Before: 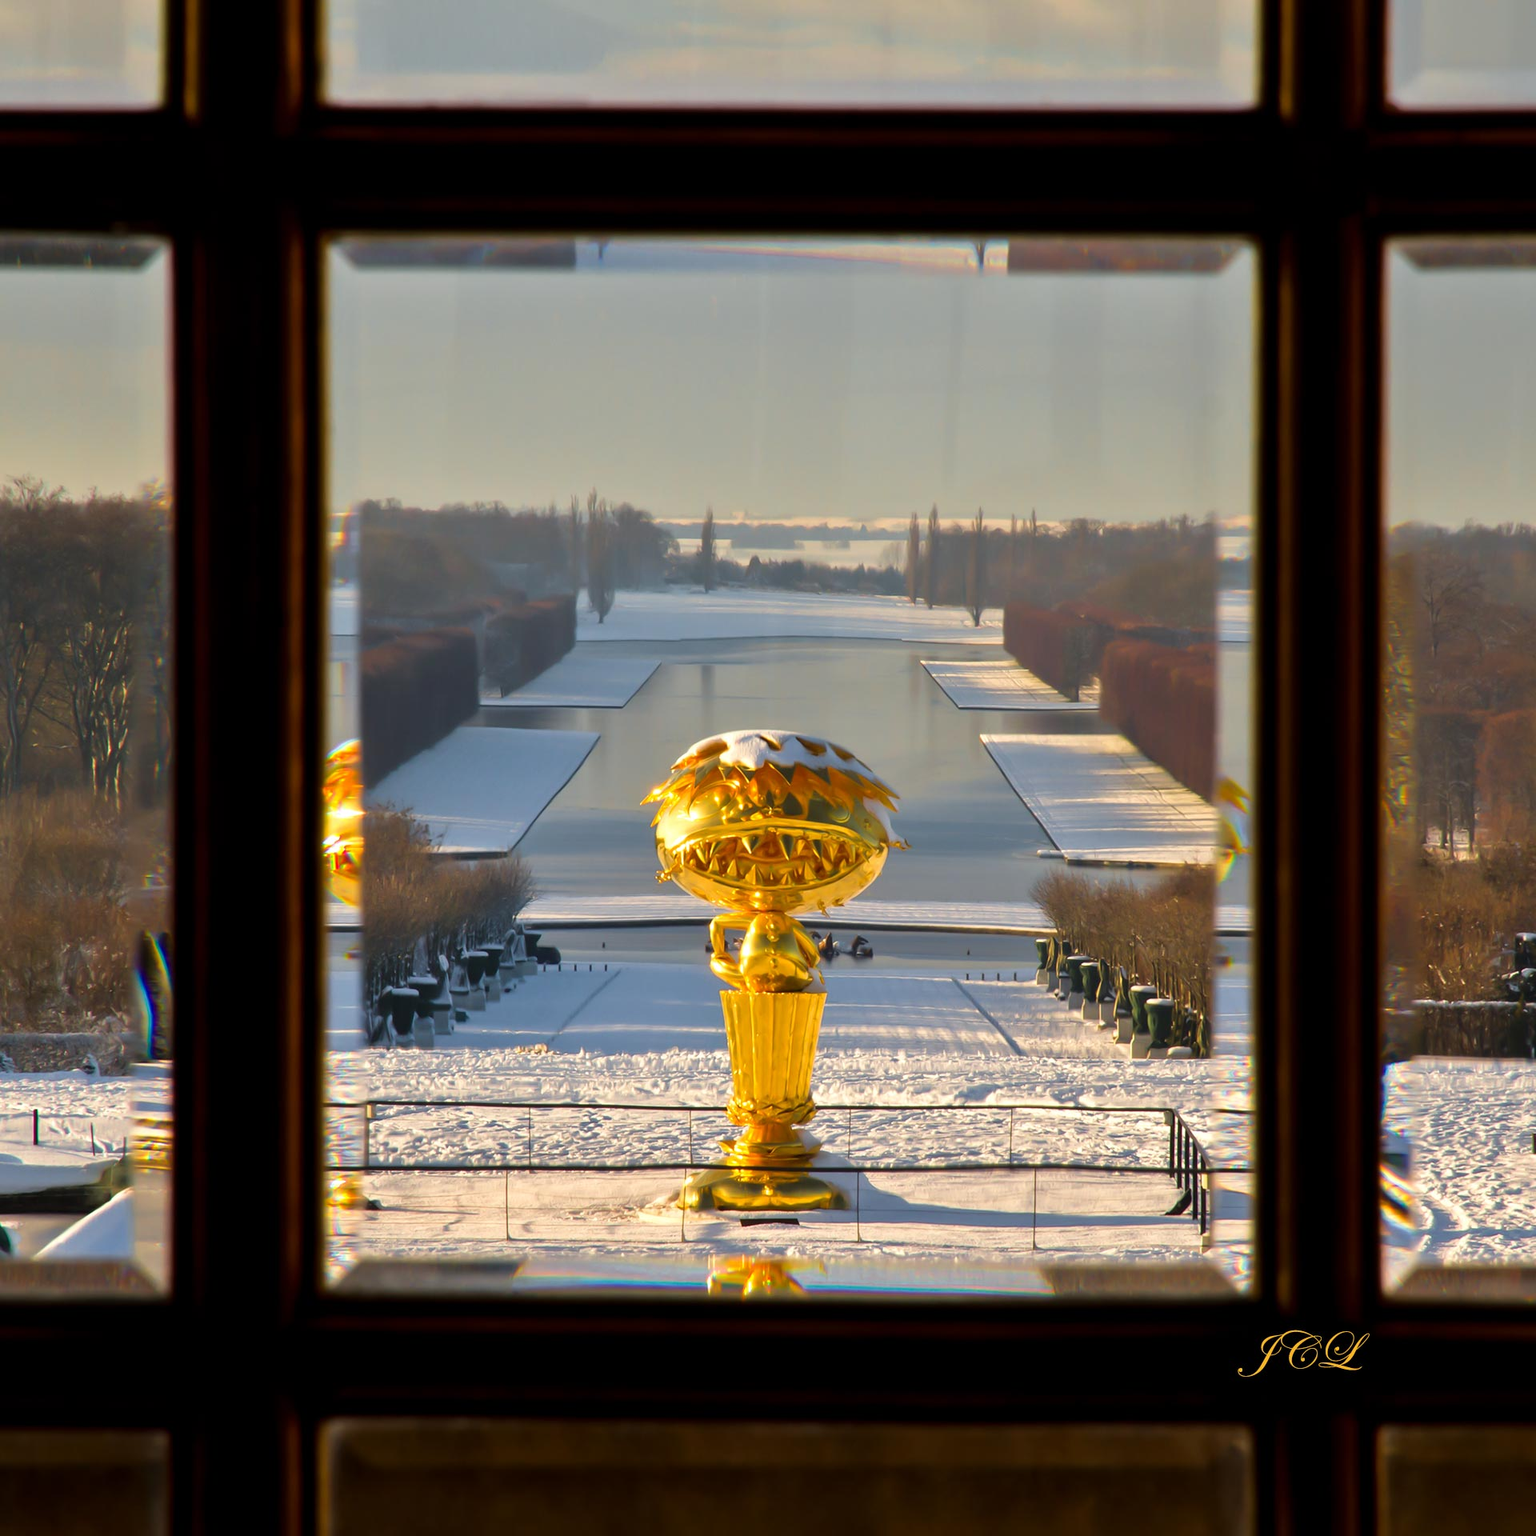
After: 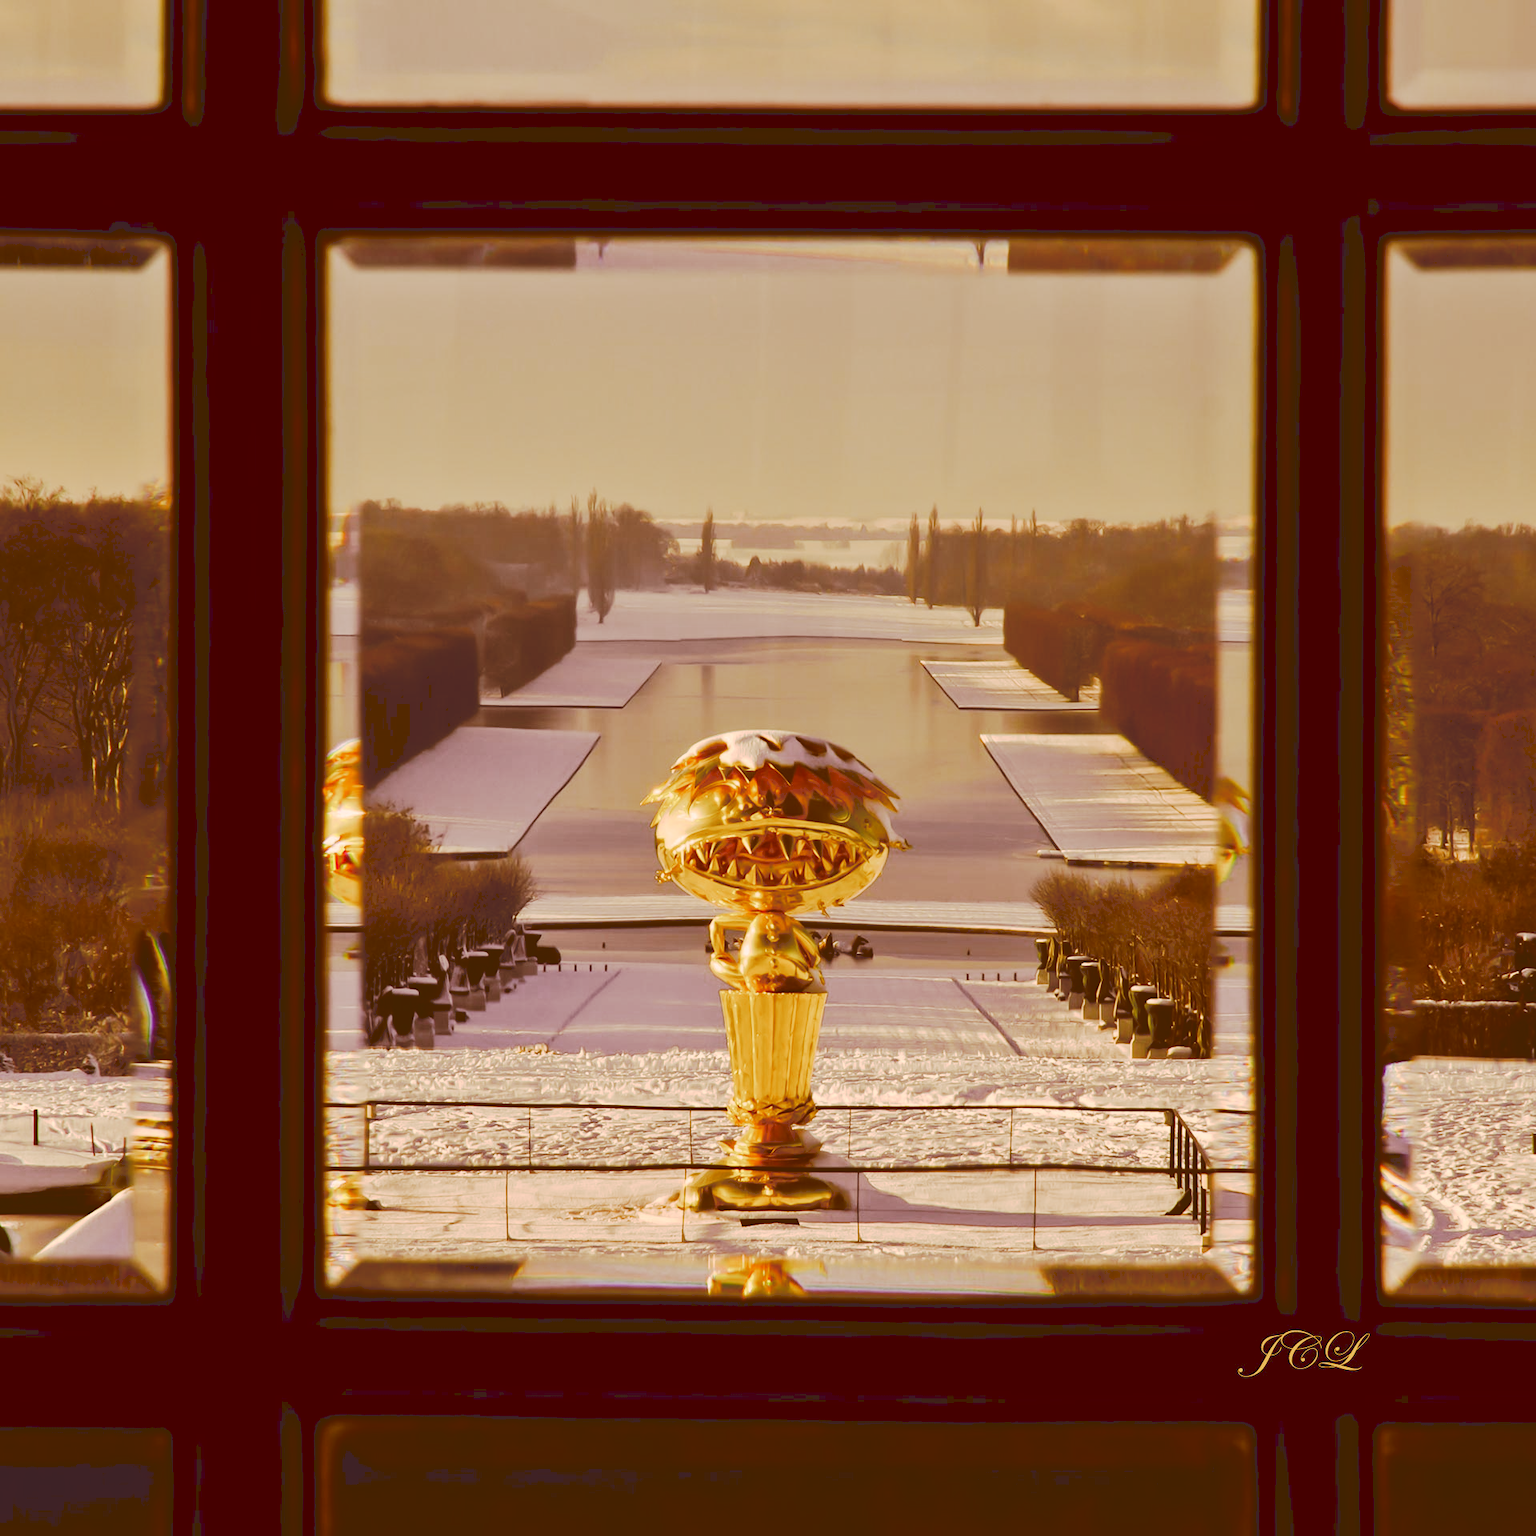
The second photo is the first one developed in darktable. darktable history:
tone curve: curves: ch0 [(0, 0) (0.003, 0.15) (0.011, 0.151) (0.025, 0.15) (0.044, 0.15) (0.069, 0.151) (0.1, 0.153) (0.136, 0.16) (0.177, 0.183) (0.224, 0.21) (0.277, 0.253) (0.335, 0.309) (0.399, 0.389) (0.468, 0.479) (0.543, 0.58) (0.623, 0.677) (0.709, 0.747) (0.801, 0.808) (0.898, 0.87) (1, 1)], preserve colors none
color look up table: target L [93.18, 90.95, 83.94, 80.55, 76.78, 73.66, 59.04, 57.83, 46.68, 47.79, 35.8, 36.46, 9.708, 82.6, 78.59, 69.12, 66.18, 58.17, 55.33, 52.42, 47.74, 46.99, 46.04, 41.72, 36.29, 35.33, 27.25, 21.04, 9.502, 96.25, 86.61, 62.45, 73.36, 74.93, 59.85, 44.63, 40.88, 36.18, 21.86, 35.02, 10.89, 90.58, 83.38, 79.15, 70.49, 68.81, 41.89, 39.75, 24.89], target a [3.895, -11.43, -22.1, 5.344, -27.3, 7.835, -13.85, 1.479, -12.15, 7.804, -5.944, -4.387, 44.98, 10.44, 17.06, 36.86, 44.66, 16.48, 61.12, 64.73, 27.06, 48.63, 45.2, 28.42, 15.88, 50.2, 41.42, 43.17, 44.92, 14.27, 19.51, 23.45, 21.61, 28.35, 45.29, 20.79, 32.93, 30.21, 26.03, 45.43, 47.66, 3.779, -8.605, 6.133, -1.266, 14.8, 11.59, 9.33, 12.87], target b [35.88, 63.7, 36.28, 25.24, 63.79, 41.38, 24.8, 22.46, 51.28, 55.09, 60.96, 62.26, 16.54, 49.66, 23.83, 46.12, 19.49, 34.44, 27.92, 74.26, 62.23, 80.08, 21.55, 71.21, 61.96, 60.21, 46.13, 36.06, 16.16, 6.072, -5.132, 18.3, -7.966, -16.89, -6.297, -0.222, -7.06, -12.91, 37.11, -25.78, 18.29, 1.32, 9.854, -5.78, 14.66, 8.828, 21.12, 6.397, 42.3], num patches 49
